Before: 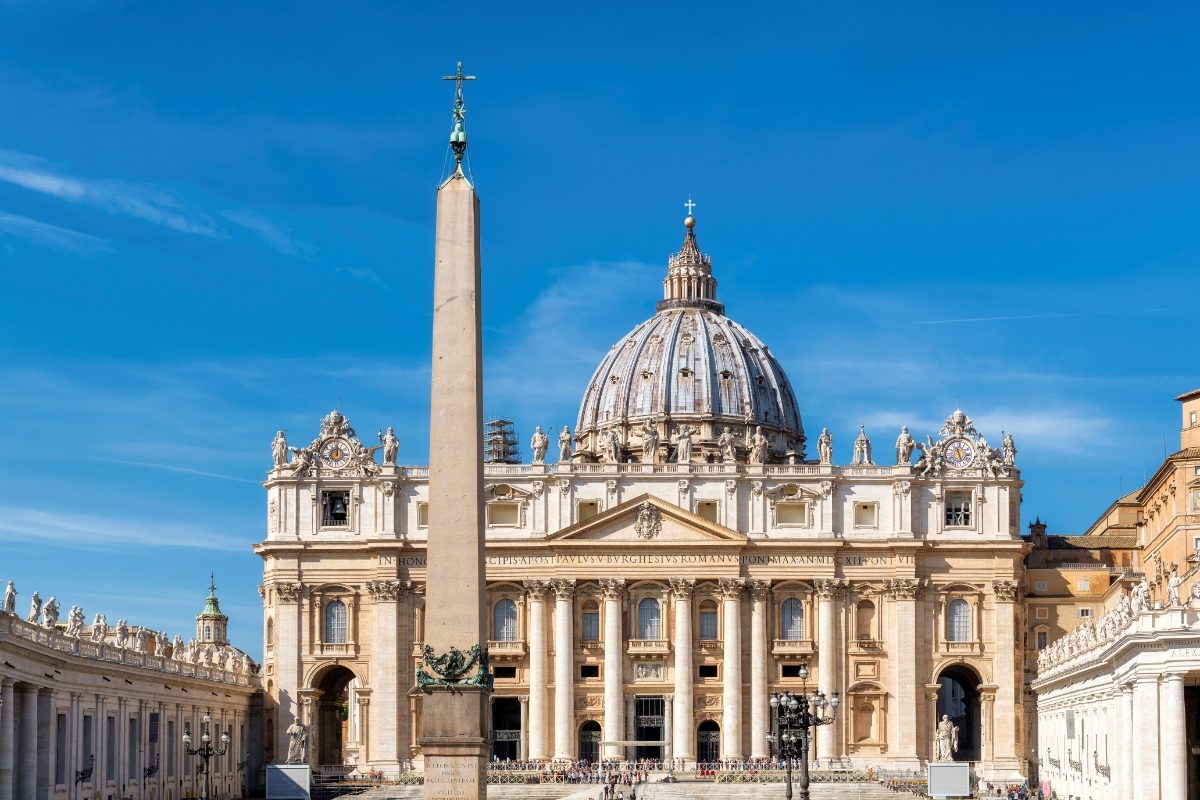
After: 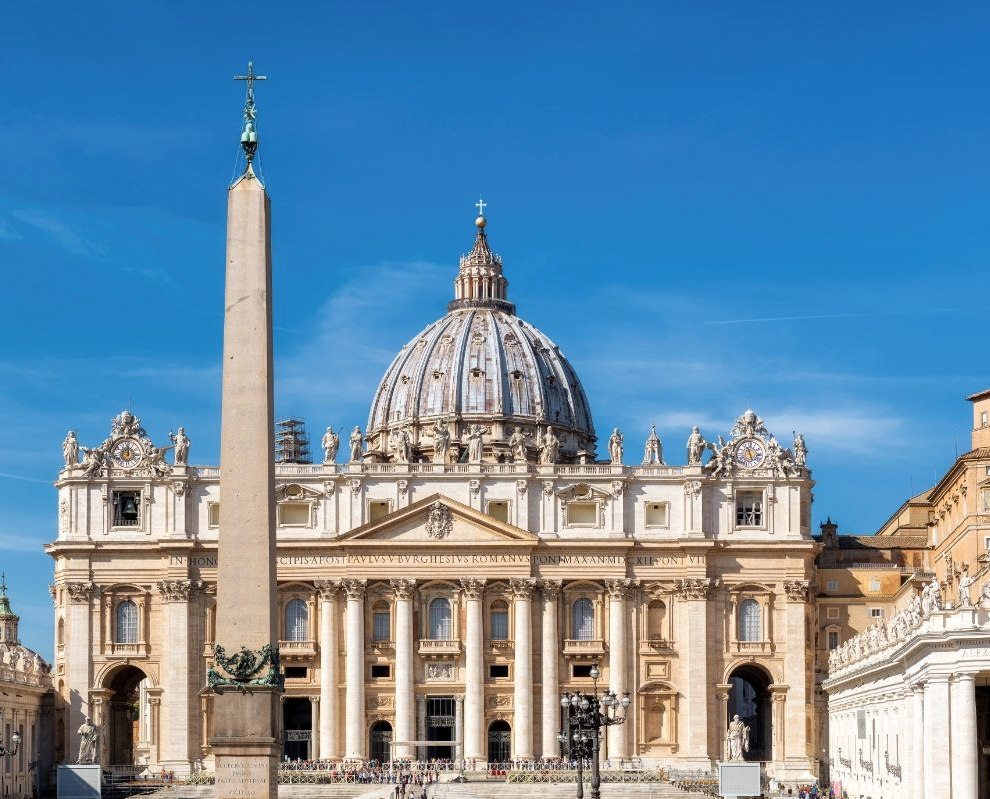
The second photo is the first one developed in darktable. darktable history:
contrast brightness saturation: saturation -0.059
crop: left 17.458%, bottom 0.039%
